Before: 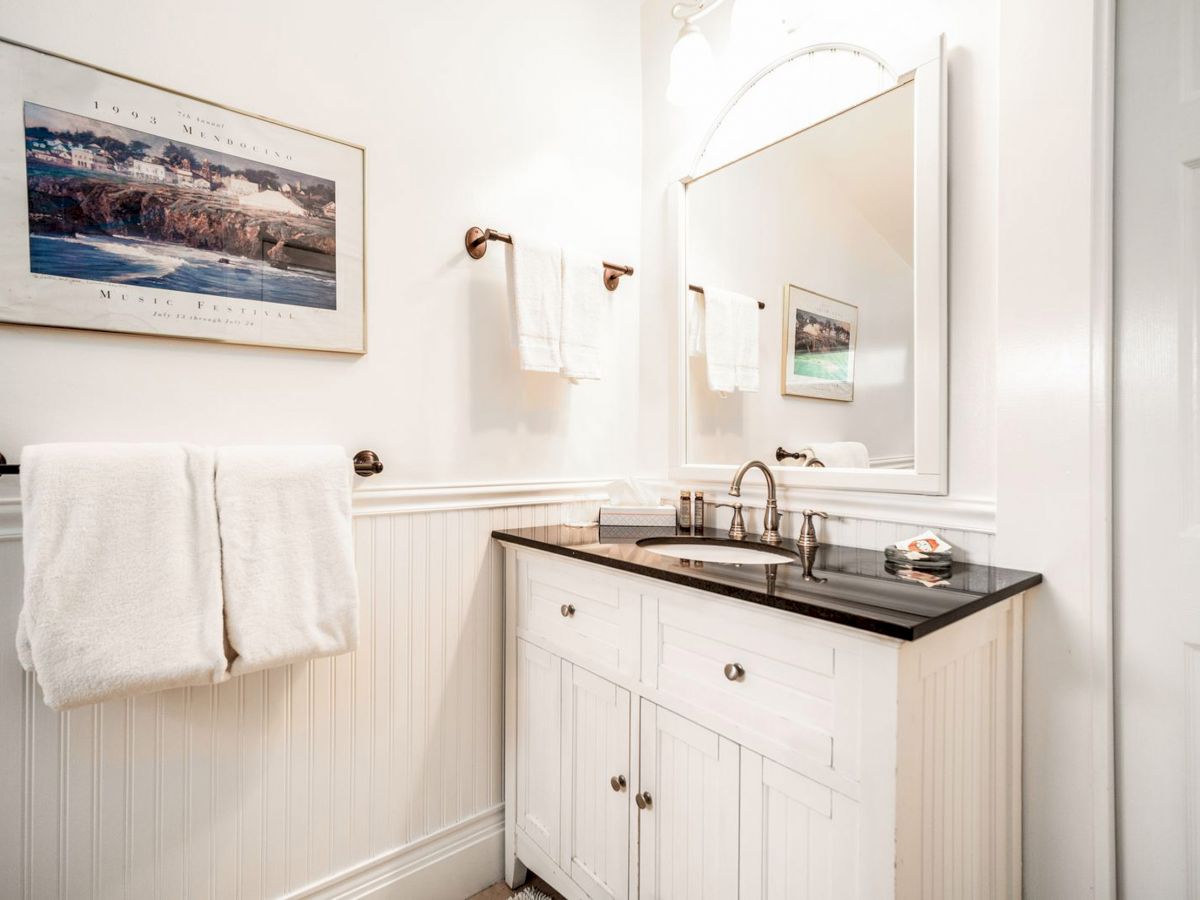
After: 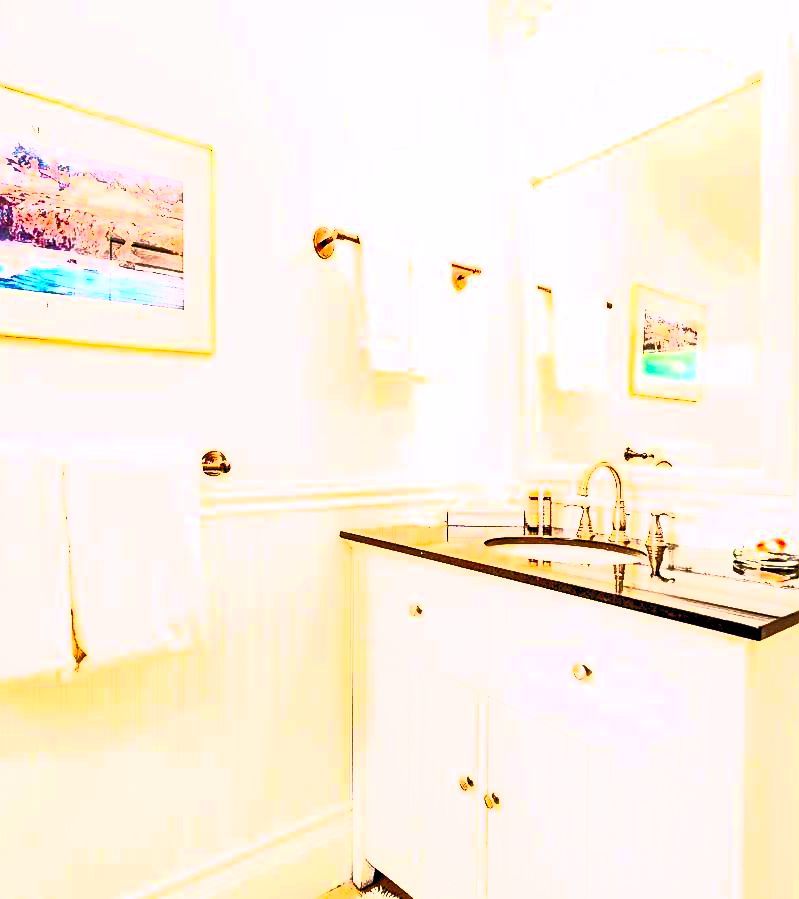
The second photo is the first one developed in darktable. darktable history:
crop and rotate: left 12.673%, right 20.66%
exposure: black level correction 0.005, exposure 0.286 EV, compensate highlight preservation false
contrast brightness saturation: contrast 1, brightness 1, saturation 1
color balance rgb: linear chroma grading › global chroma 20%, perceptual saturation grading › global saturation 25%, perceptual brilliance grading › global brilliance 20%, global vibrance 20%
white balance: red 1.009, blue 1.027
sharpen: on, module defaults
rgb curve: curves: ch0 [(0, 0) (0.284, 0.292) (0.505, 0.644) (1, 1)], compensate middle gray true
